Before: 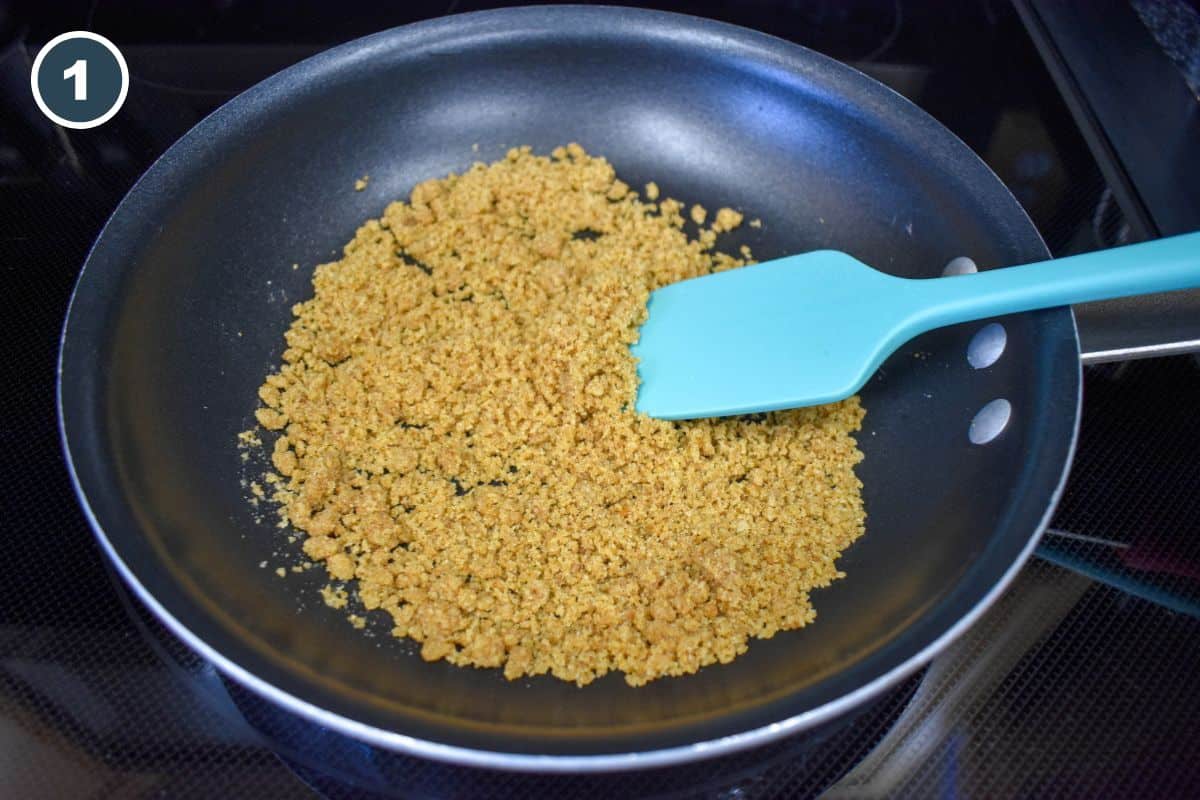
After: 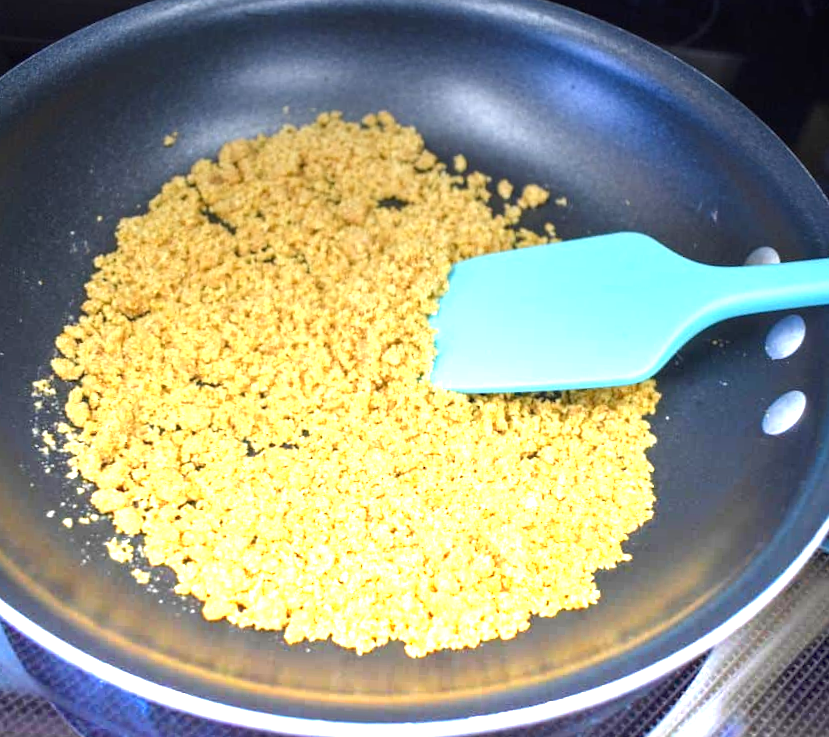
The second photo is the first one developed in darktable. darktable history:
crop and rotate: angle -3.27°, left 14.277%, top 0.028%, right 10.766%, bottom 0.028%
graduated density: density -3.9 EV
